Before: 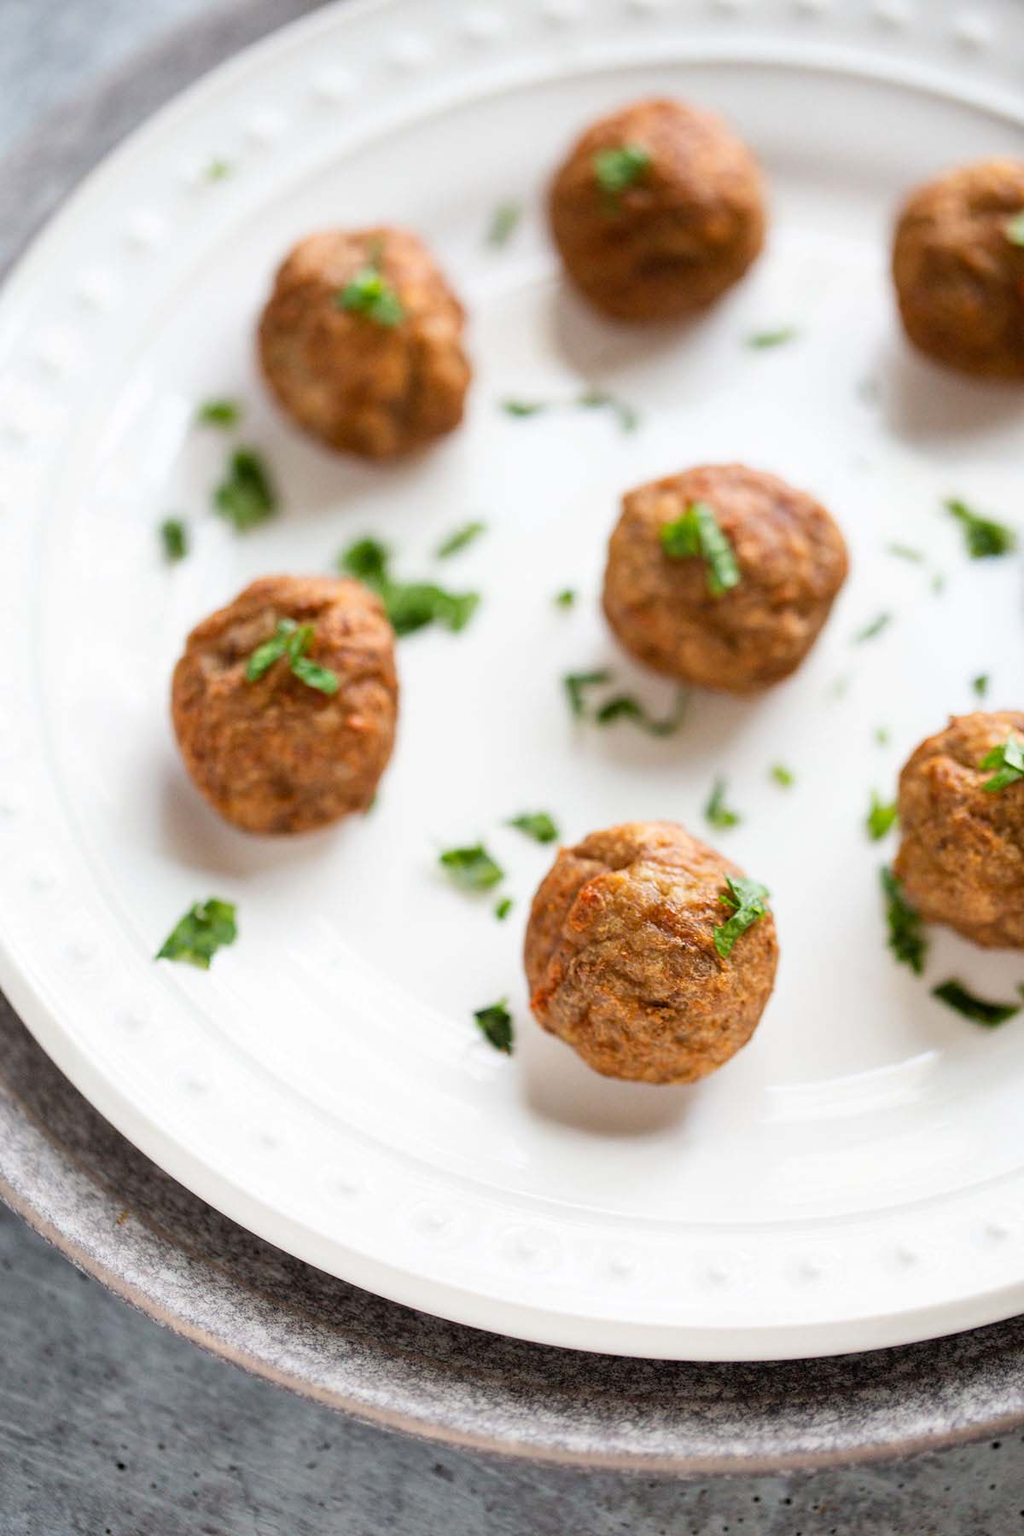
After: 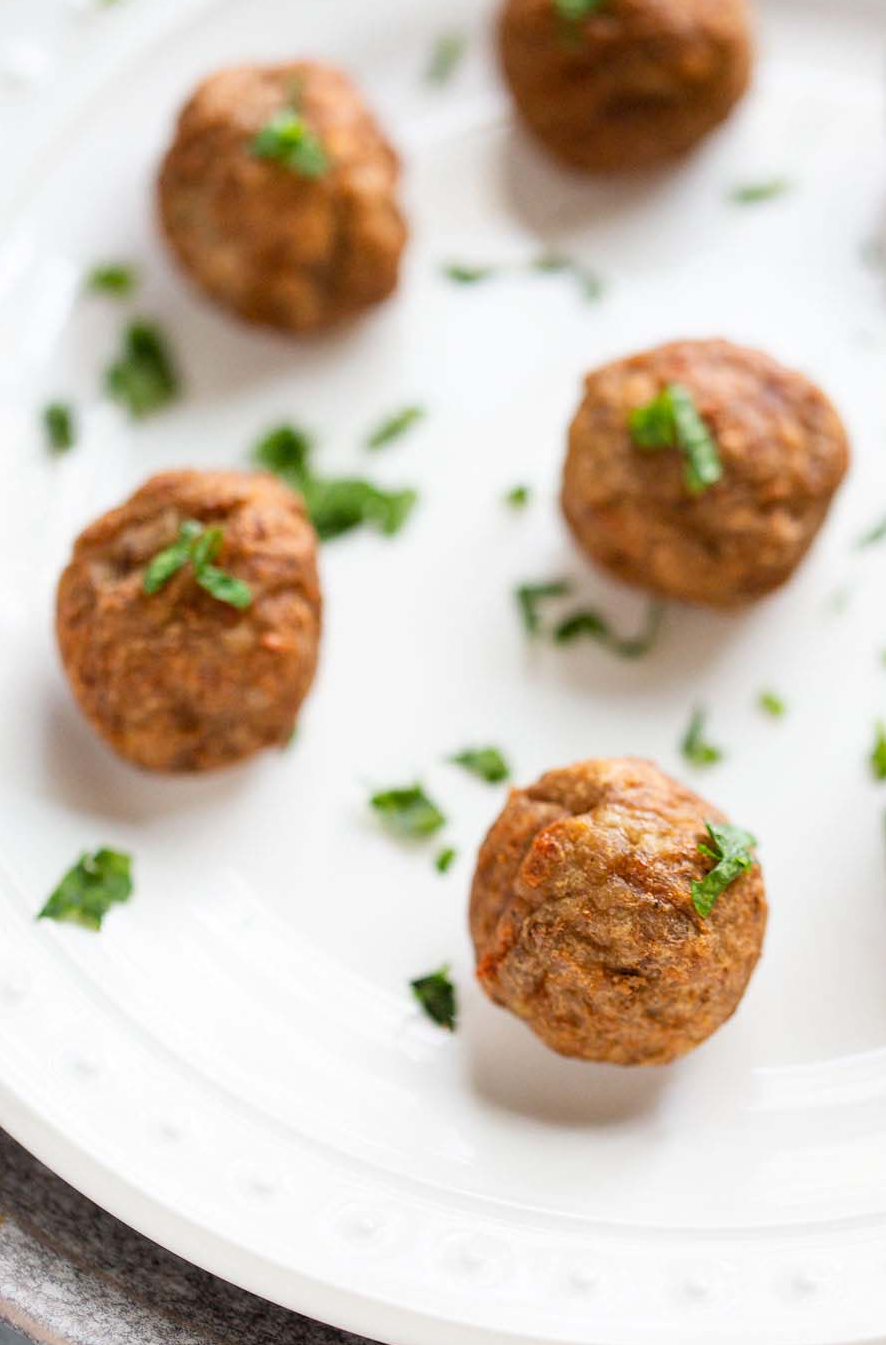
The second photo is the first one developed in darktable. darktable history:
crop and rotate: left 12.151%, top 11.405%, right 13.938%, bottom 13.87%
